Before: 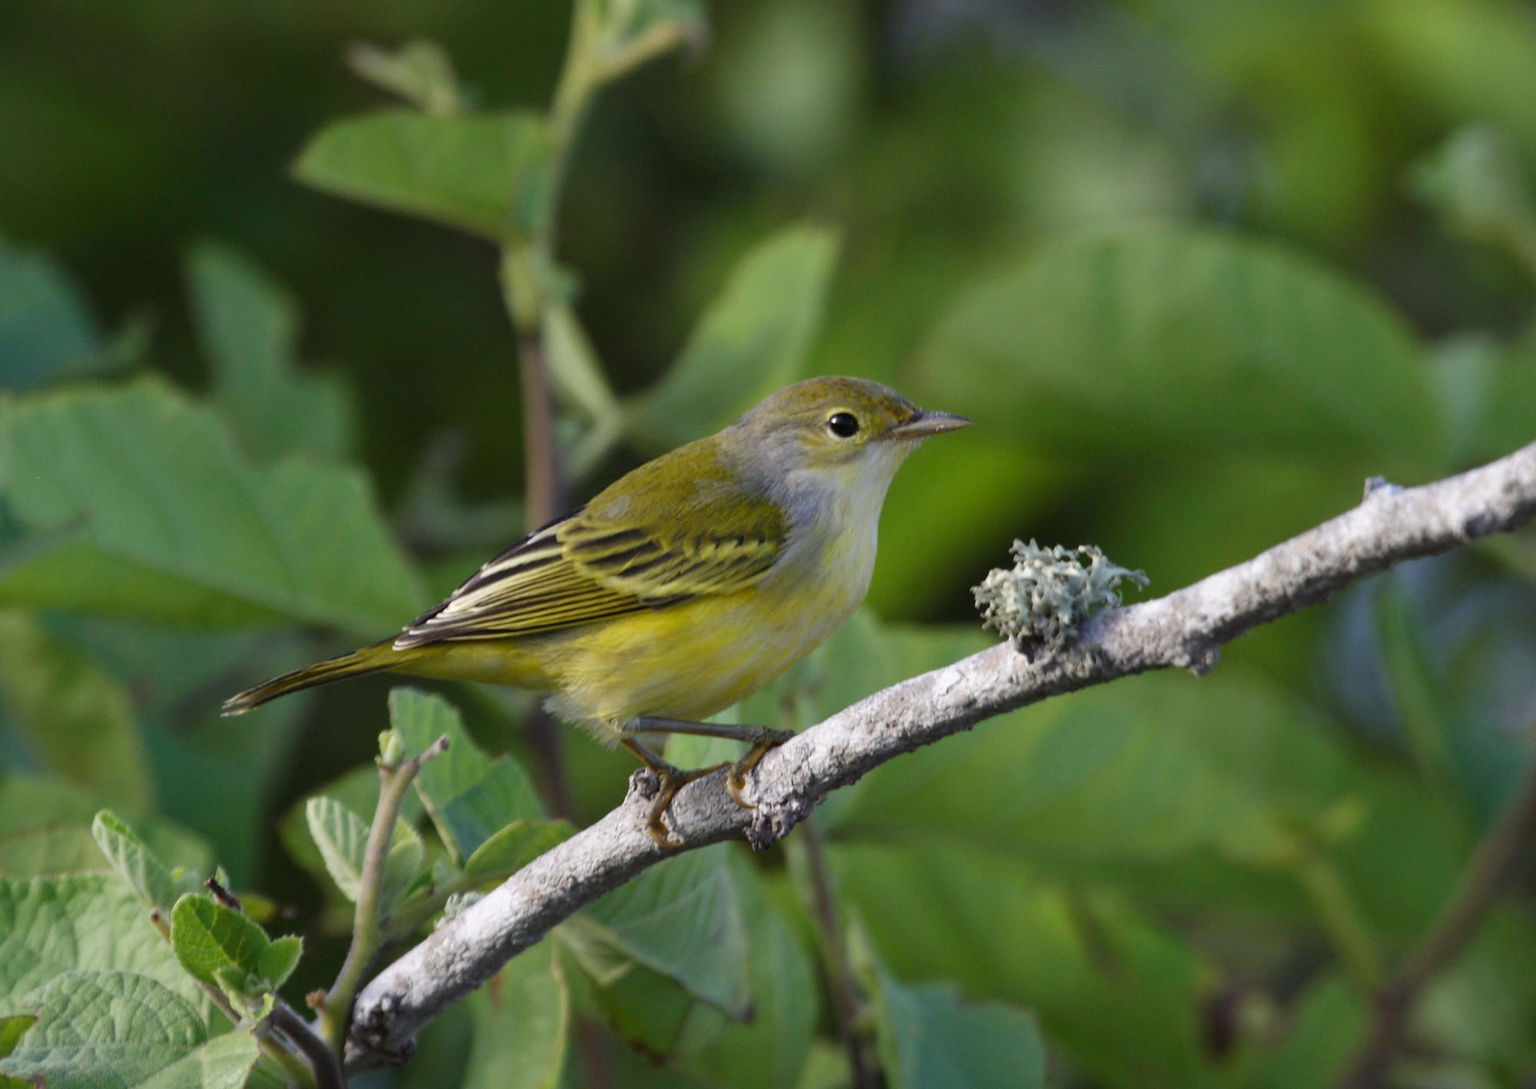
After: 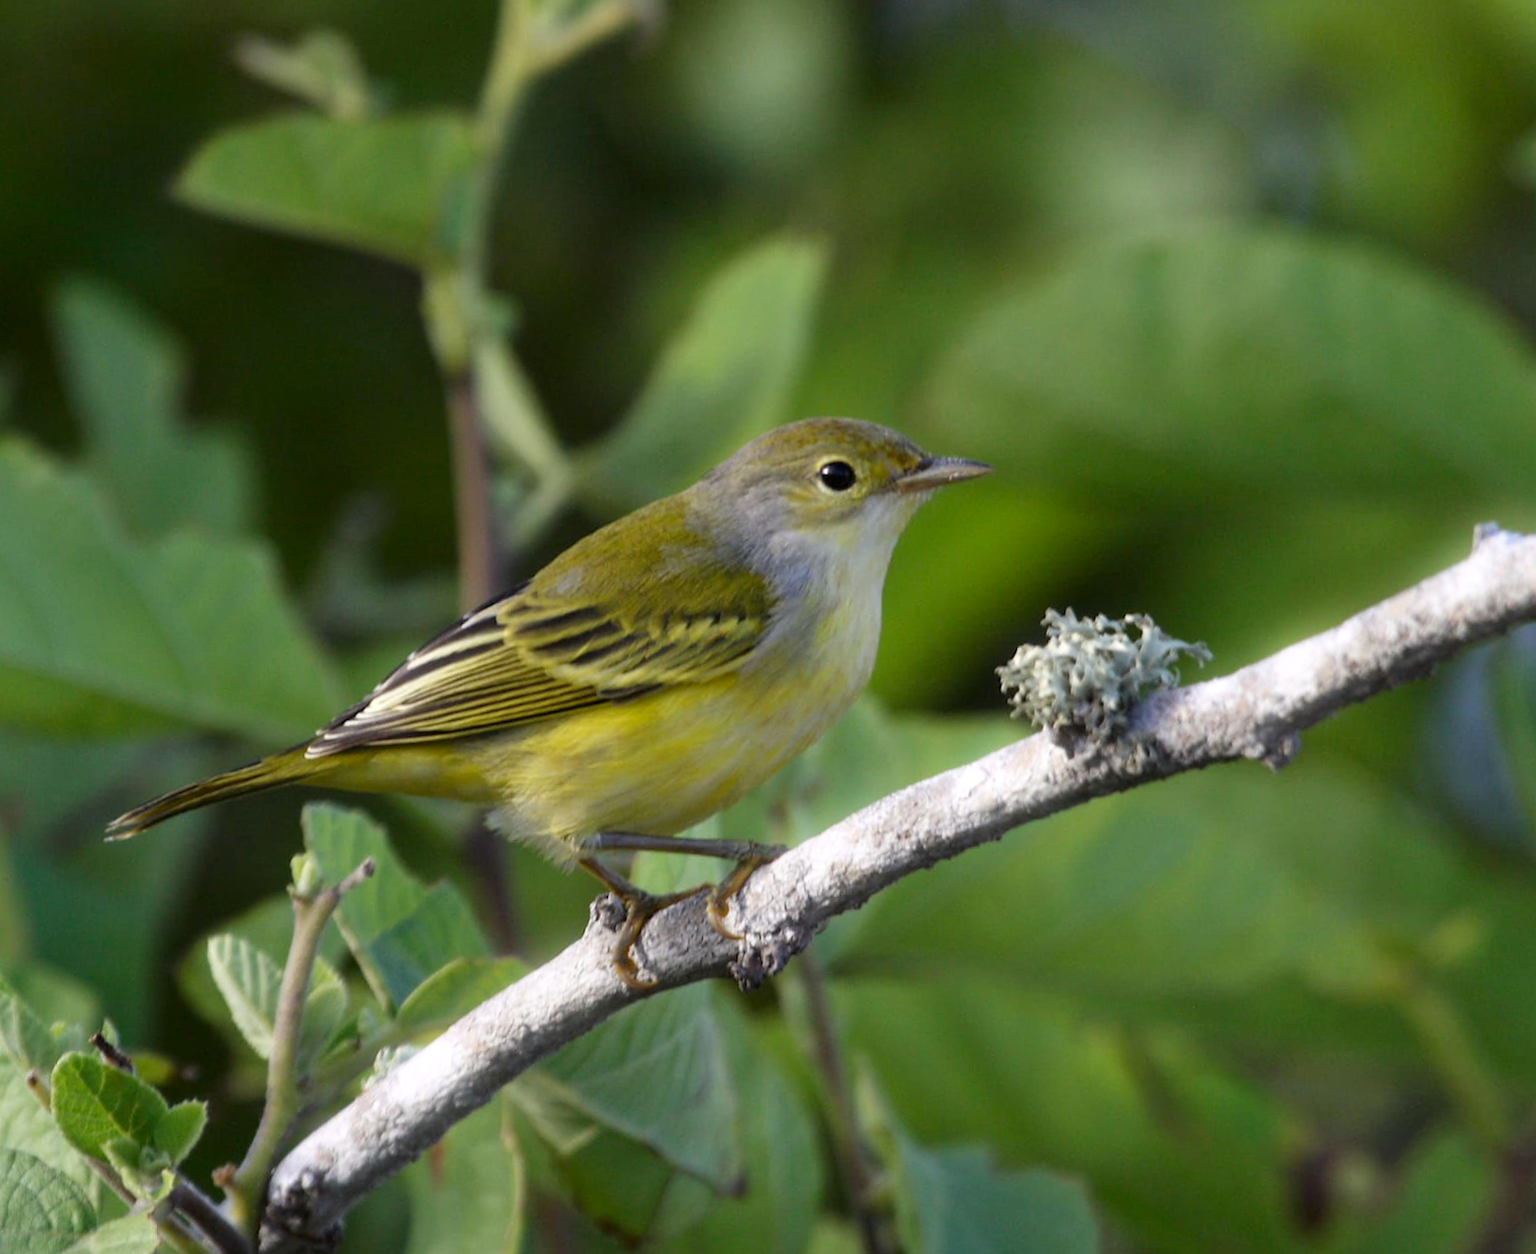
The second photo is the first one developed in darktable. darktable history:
crop: left 8.026%, right 7.374%
shadows and highlights: shadows -30, highlights 30
rotate and perspective: rotation -1.32°, lens shift (horizontal) -0.031, crop left 0.015, crop right 0.985, crop top 0.047, crop bottom 0.982
bloom: size 5%, threshold 95%, strength 15%
tone equalizer: on, module defaults
exposure: black level correction 0.002, exposure 0.15 EV, compensate highlight preservation false
